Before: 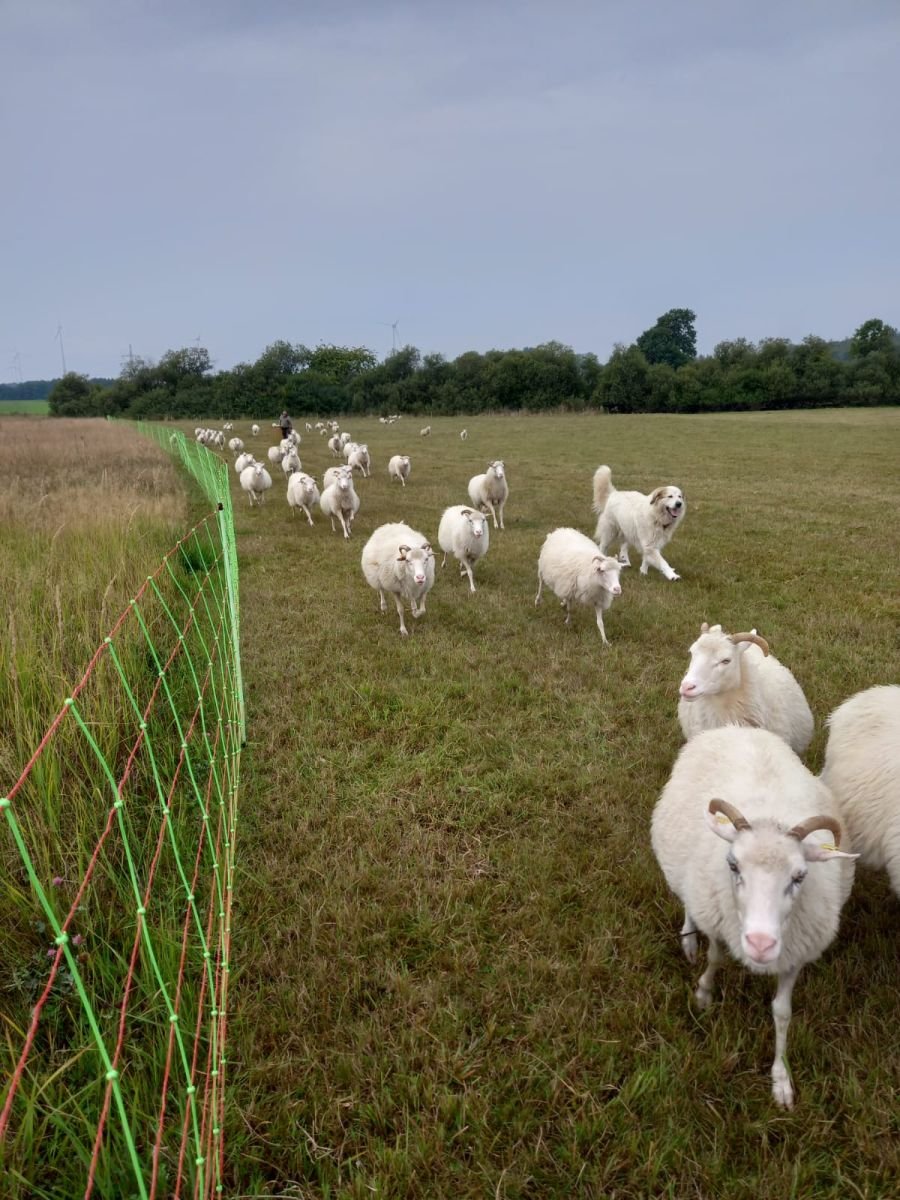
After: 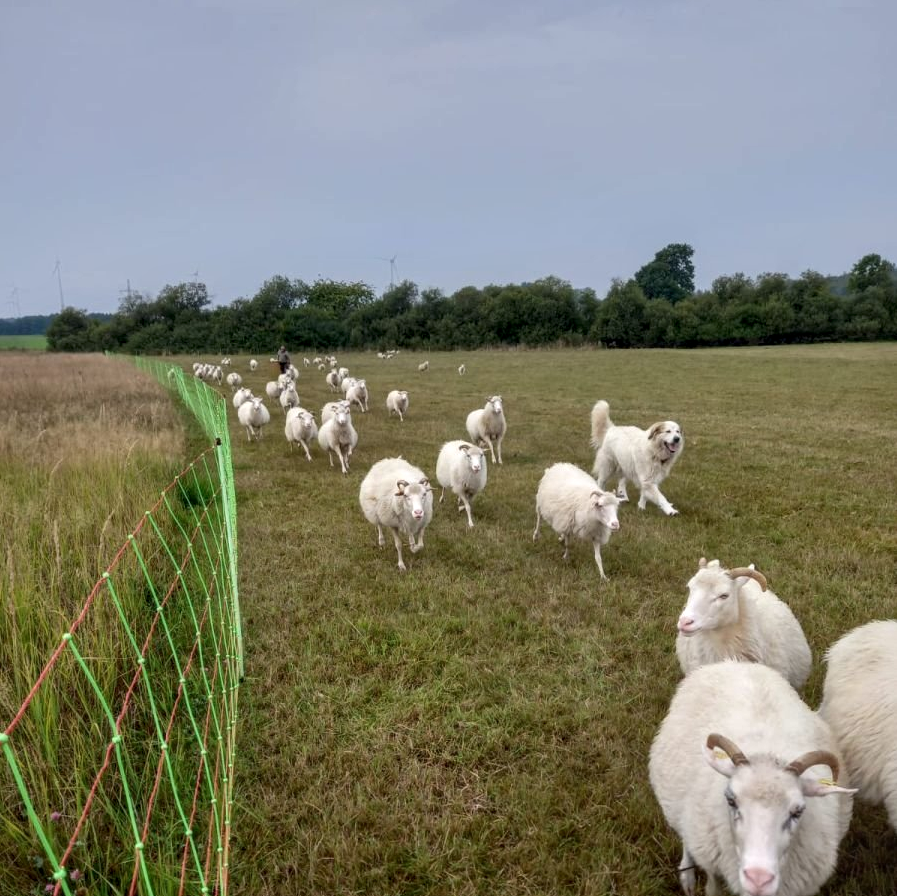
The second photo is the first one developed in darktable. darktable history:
local contrast: on, module defaults
crop: left 0.313%, top 5.466%, bottom 19.812%
